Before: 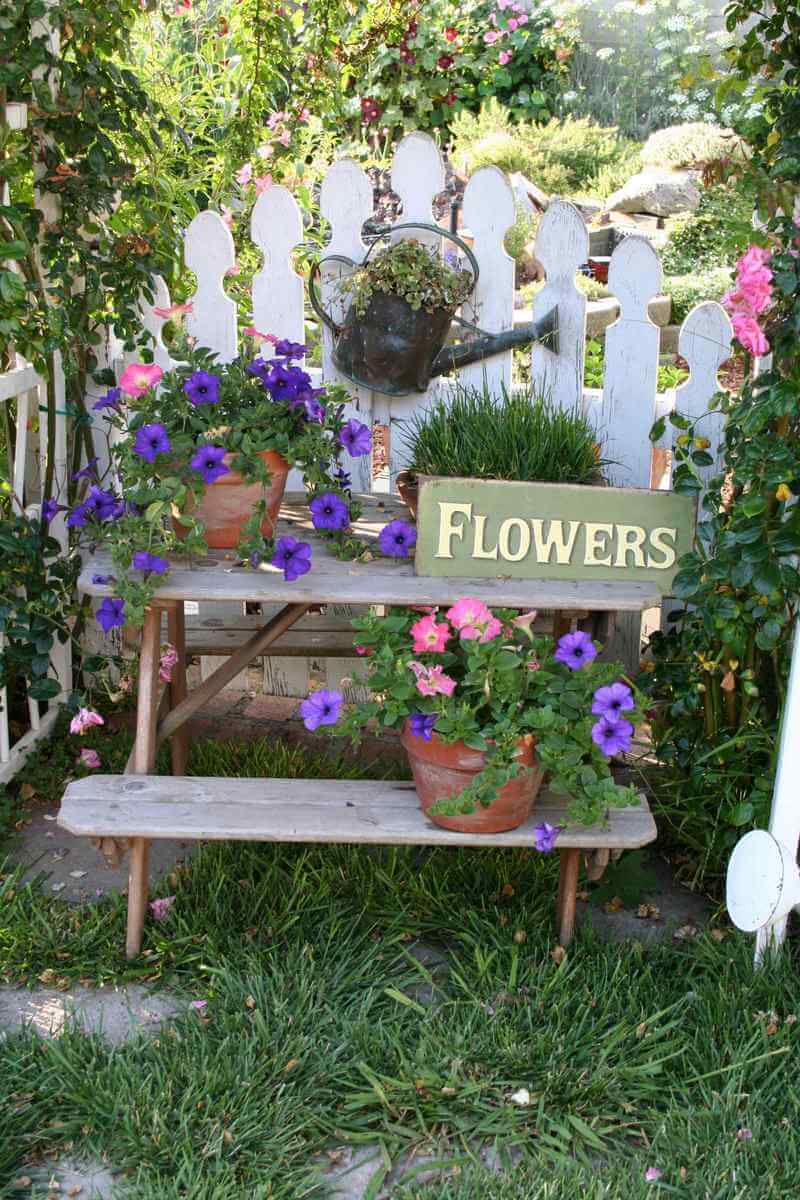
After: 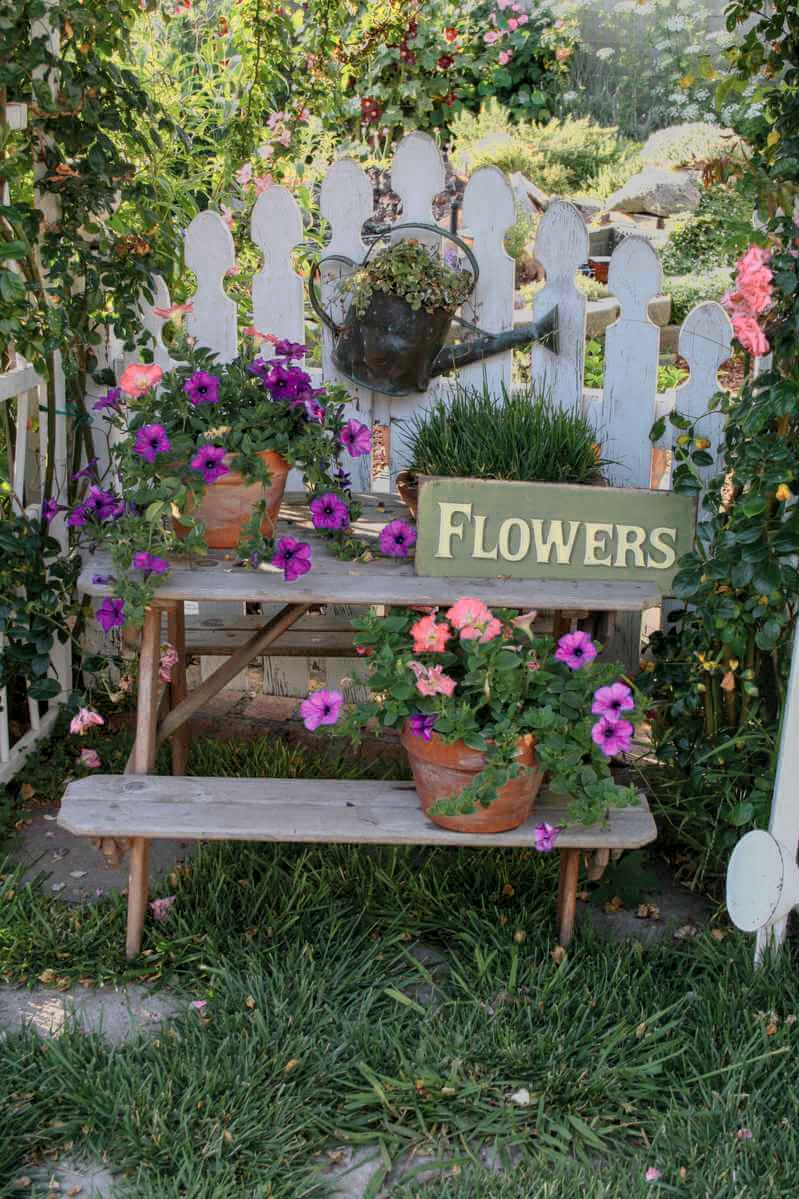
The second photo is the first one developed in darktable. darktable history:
local contrast: on, module defaults
crop and rotate: left 0.096%, bottom 0.008%
contrast brightness saturation: brightness 0.089, saturation 0.195
exposure: exposure -1.006 EV, compensate highlight preservation false
color zones: curves: ch0 [(0.018, 0.548) (0.197, 0.654) (0.425, 0.447) (0.605, 0.658) (0.732, 0.579)]; ch1 [(0.105, 0.531) (0.224, 0.531) (0.386, 0.39) (0.618, 0.456) (0.732, 0.456) (0.956, 0.421)]; ch2 [(0.039, 0.583) (0.215, 0.465) (0.399, 0.544) (0.465, 0.548) (0.614, 0.447) (0.724, 0.43) (0.882, 0.623) (0.956, 0.632)]
